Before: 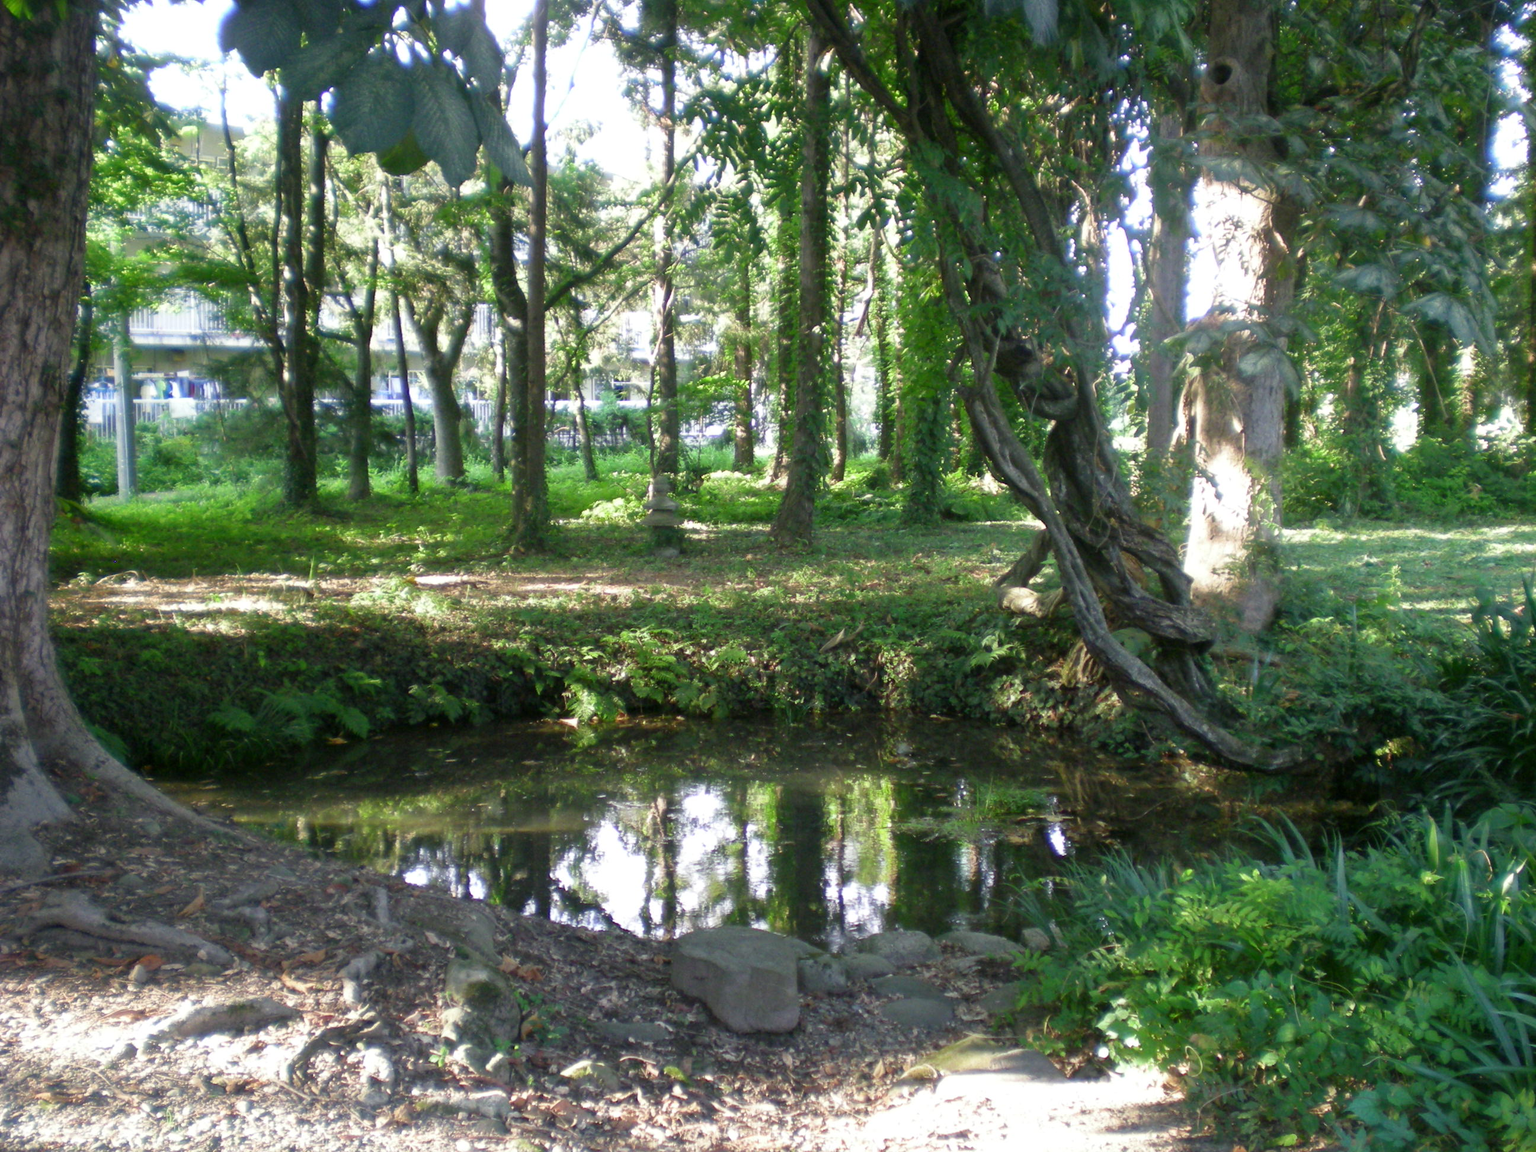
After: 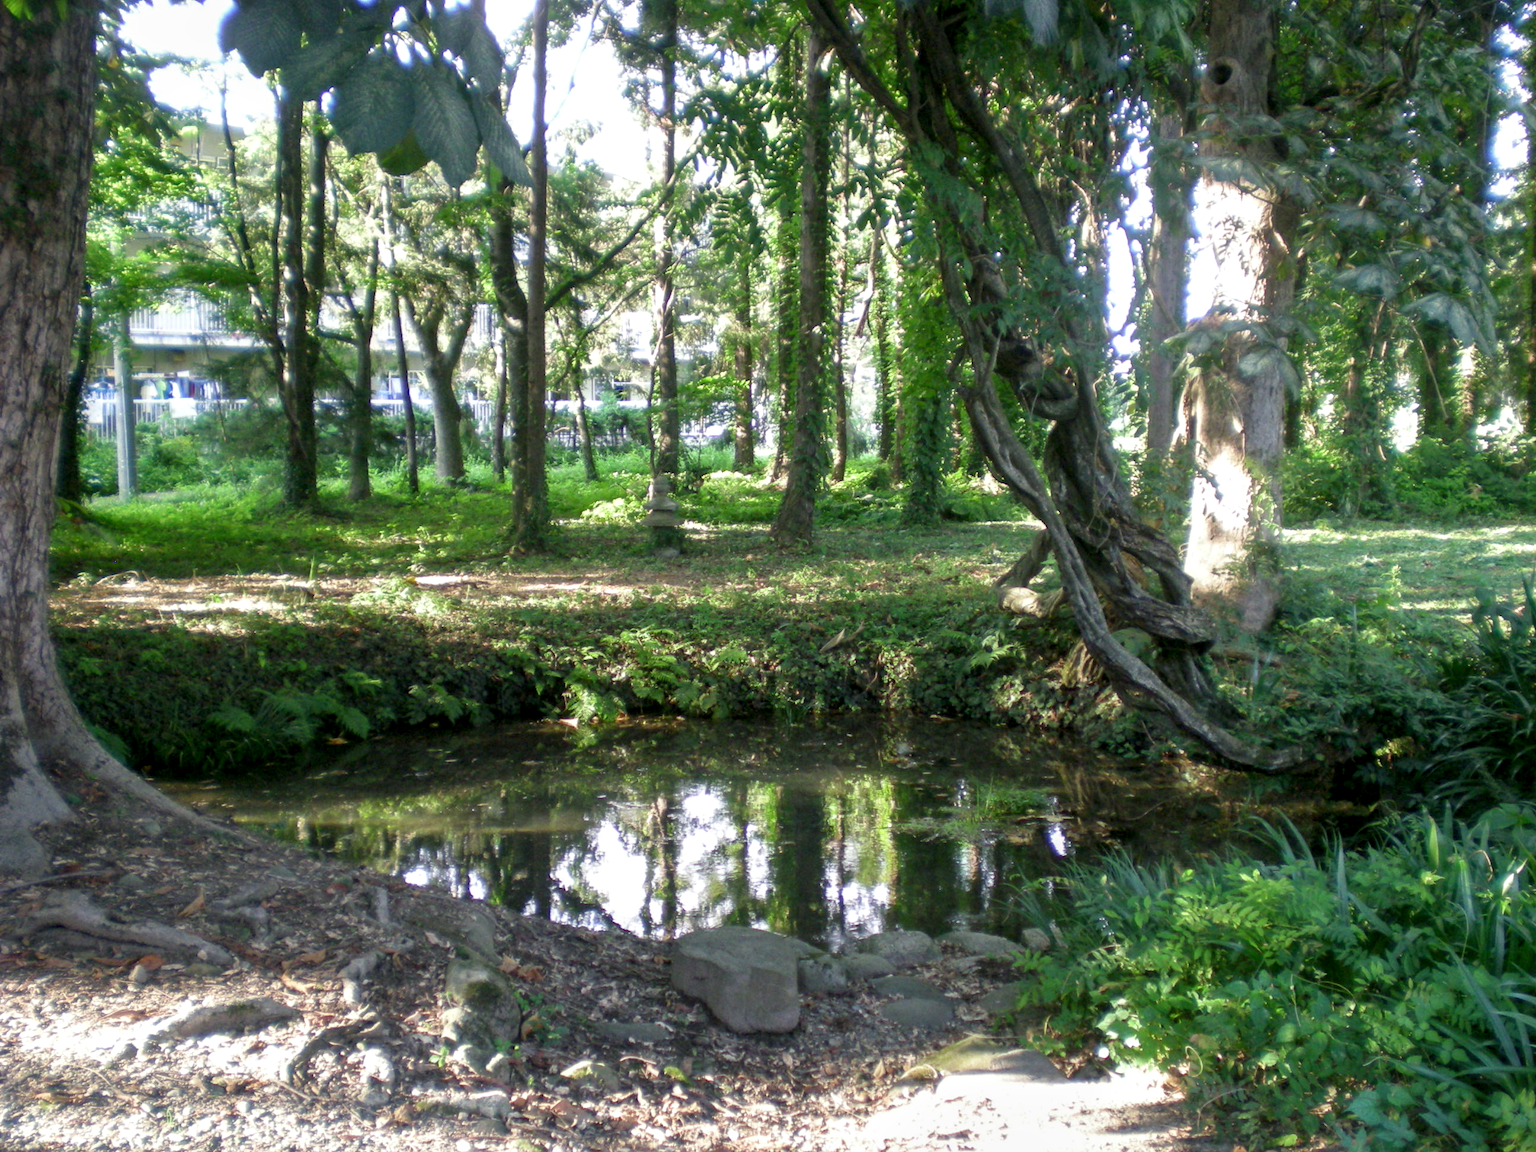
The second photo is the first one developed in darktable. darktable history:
local contrast: on, module defaults
exposure: black level correction 0.001, compensate highlight preservation false
